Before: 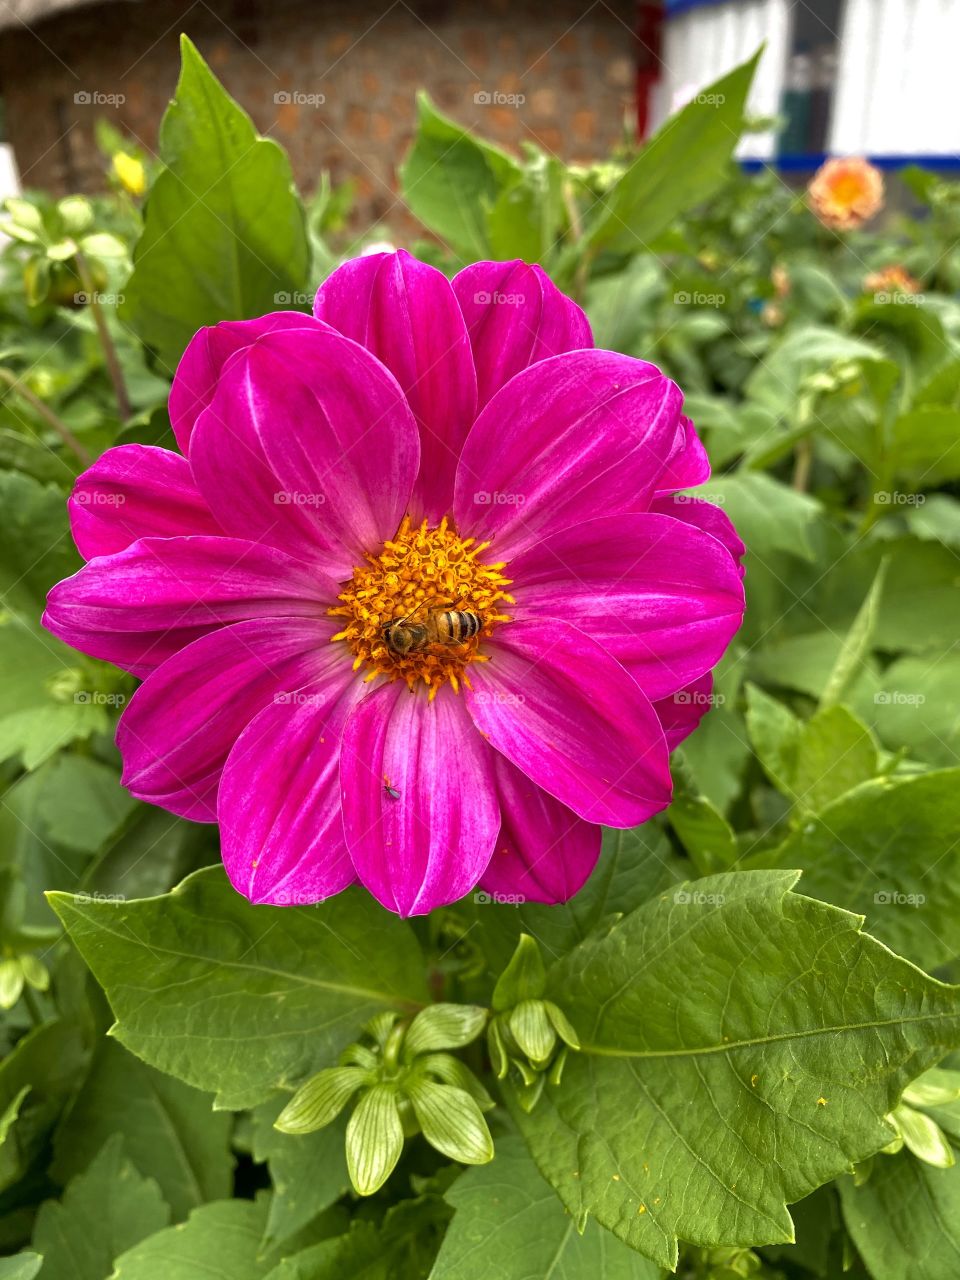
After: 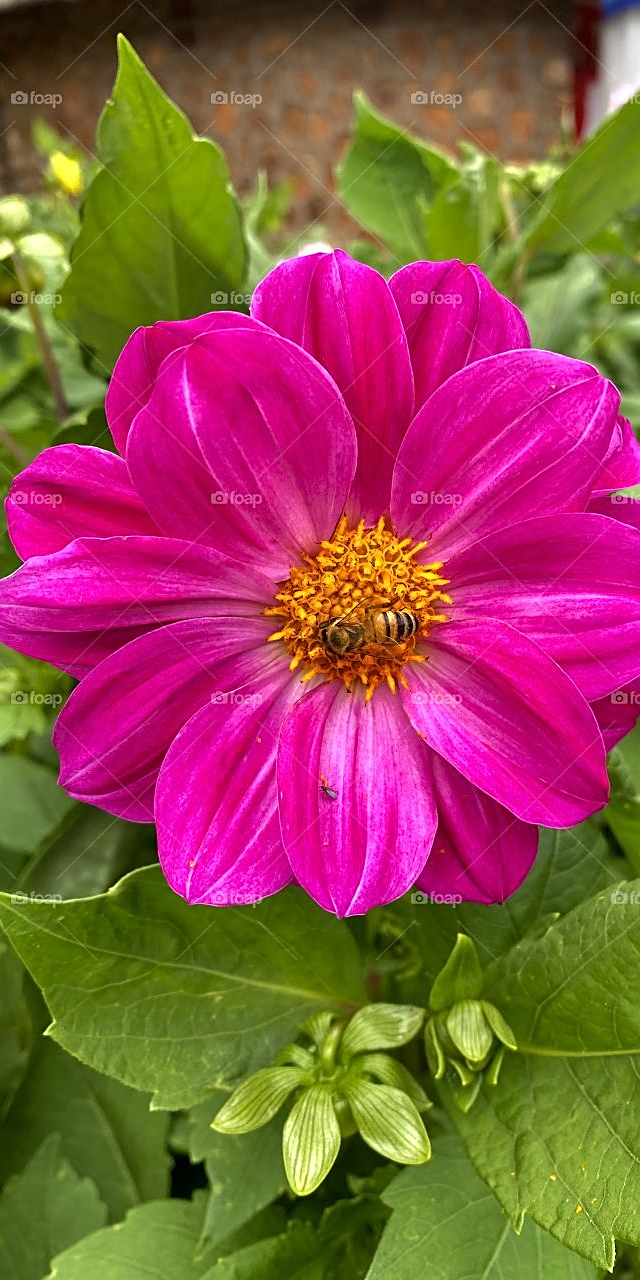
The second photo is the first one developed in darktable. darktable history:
crop and rotate: left 6.617%, right 26.717%
white balance: red 1.004, blue 1.024
sharpen: on, module defaults
